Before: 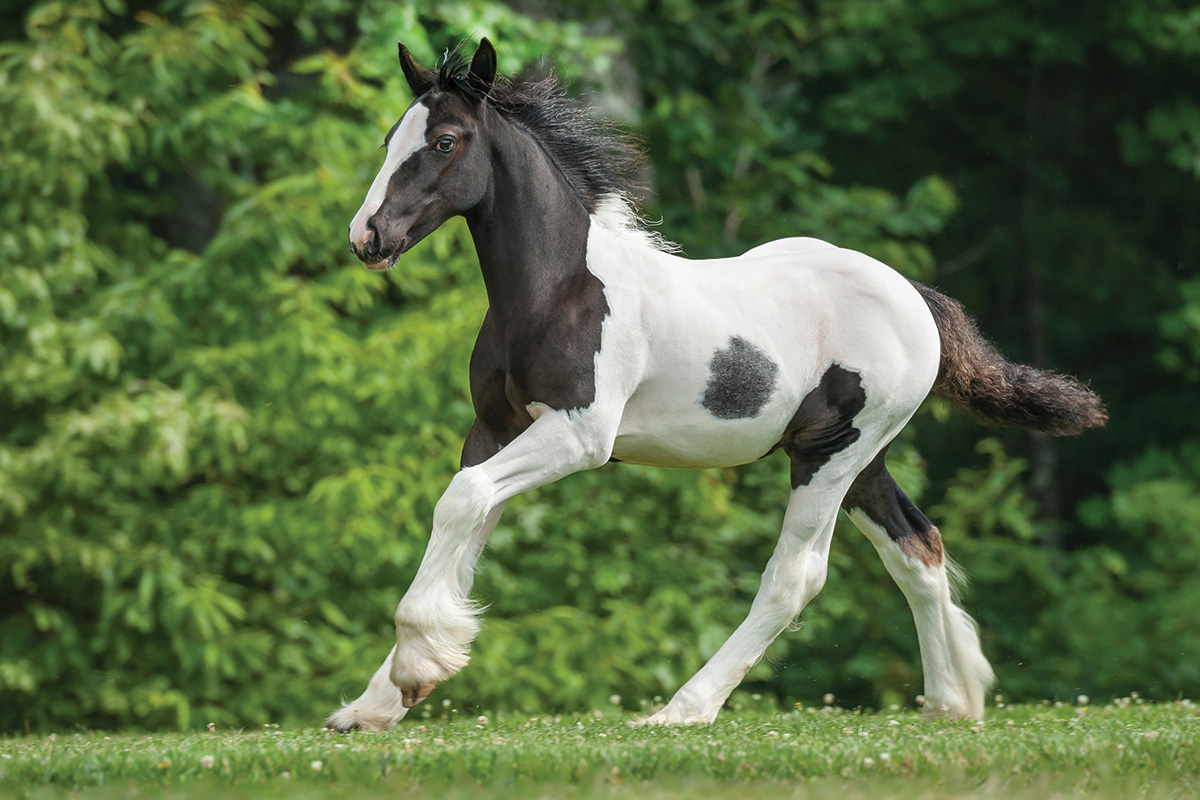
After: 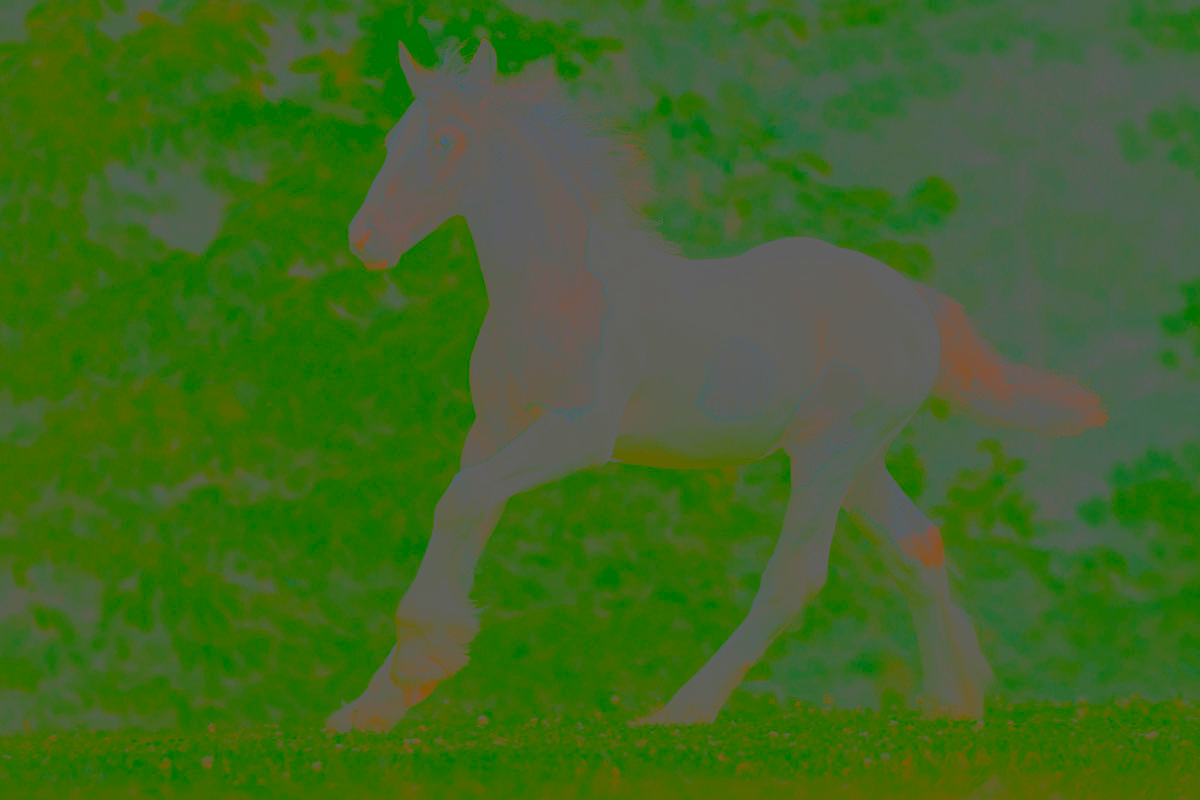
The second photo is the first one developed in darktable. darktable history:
contrast brightness saturation: contrast -0.987, brightness -0.156, saturation 0.753
